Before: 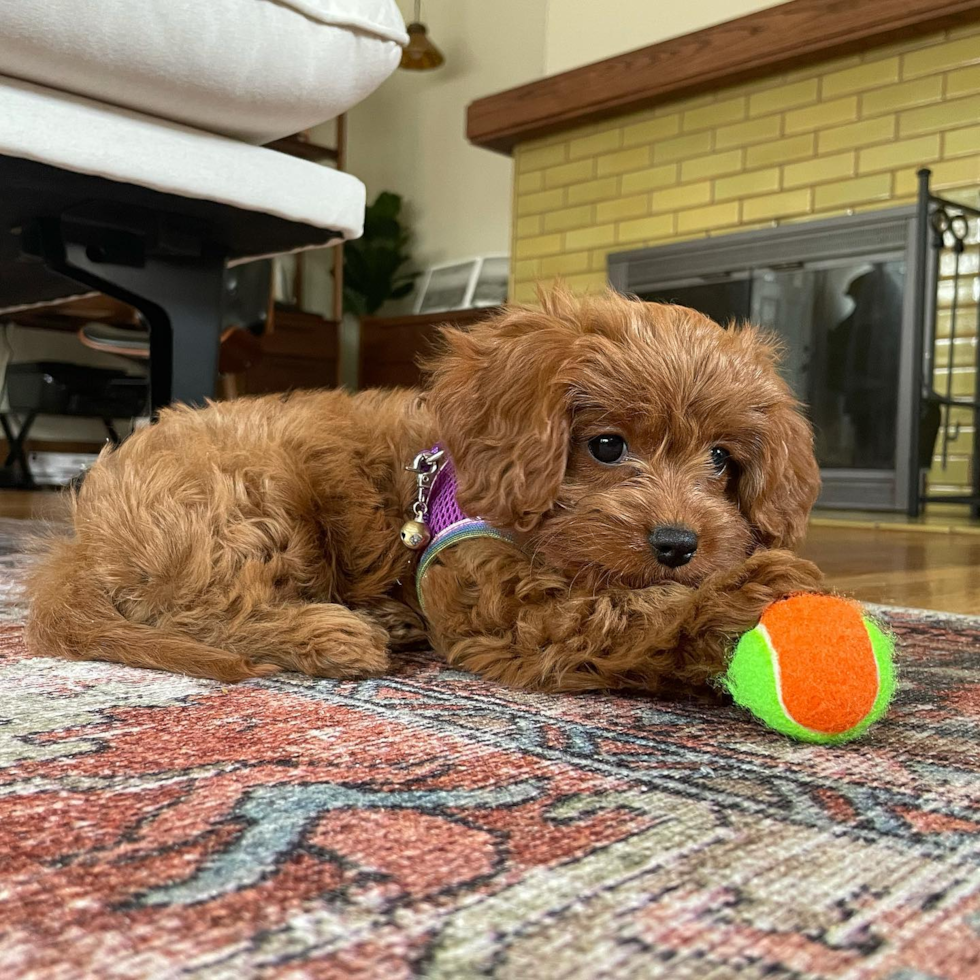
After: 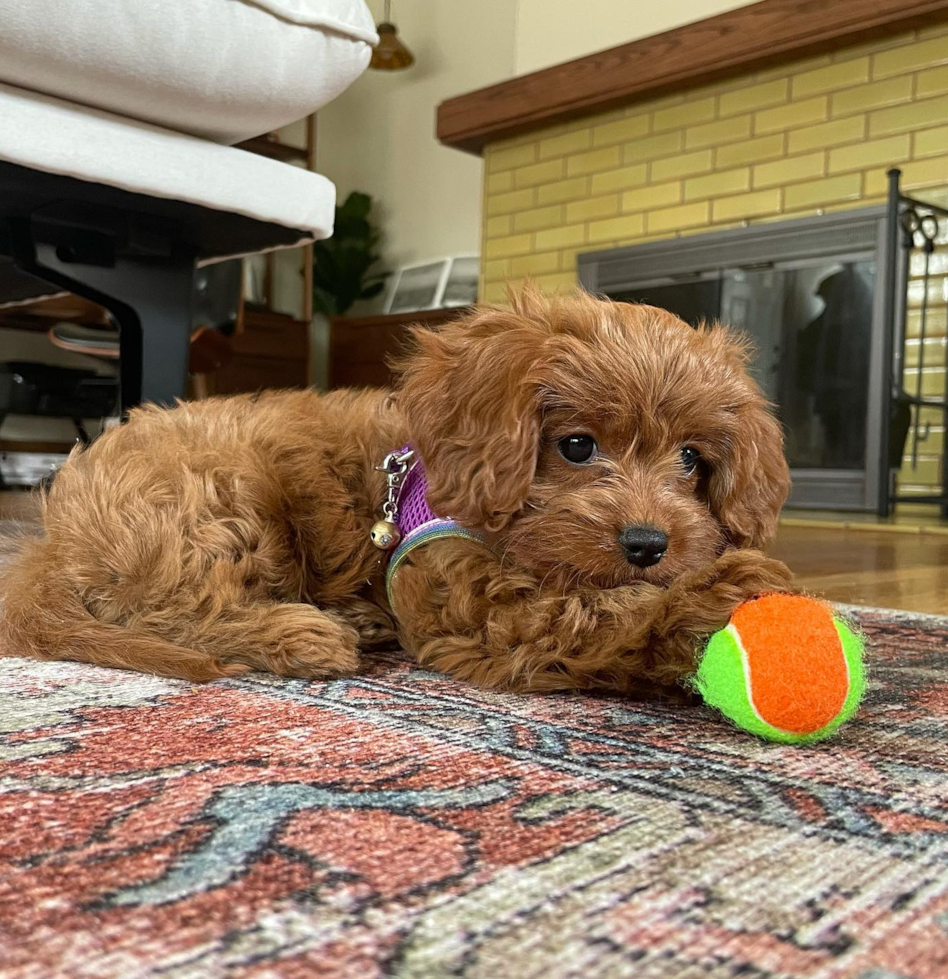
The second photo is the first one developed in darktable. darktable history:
crop and rotate: left 3.176%
